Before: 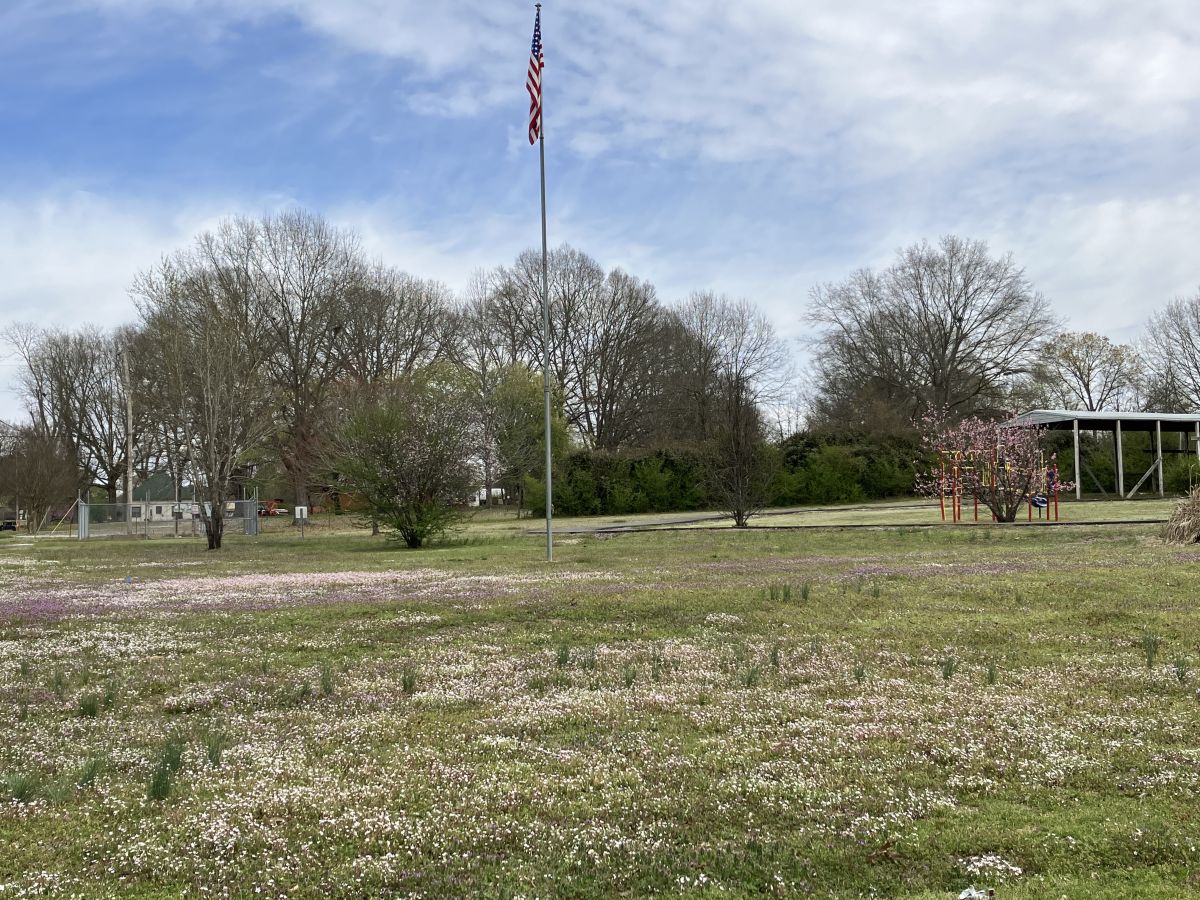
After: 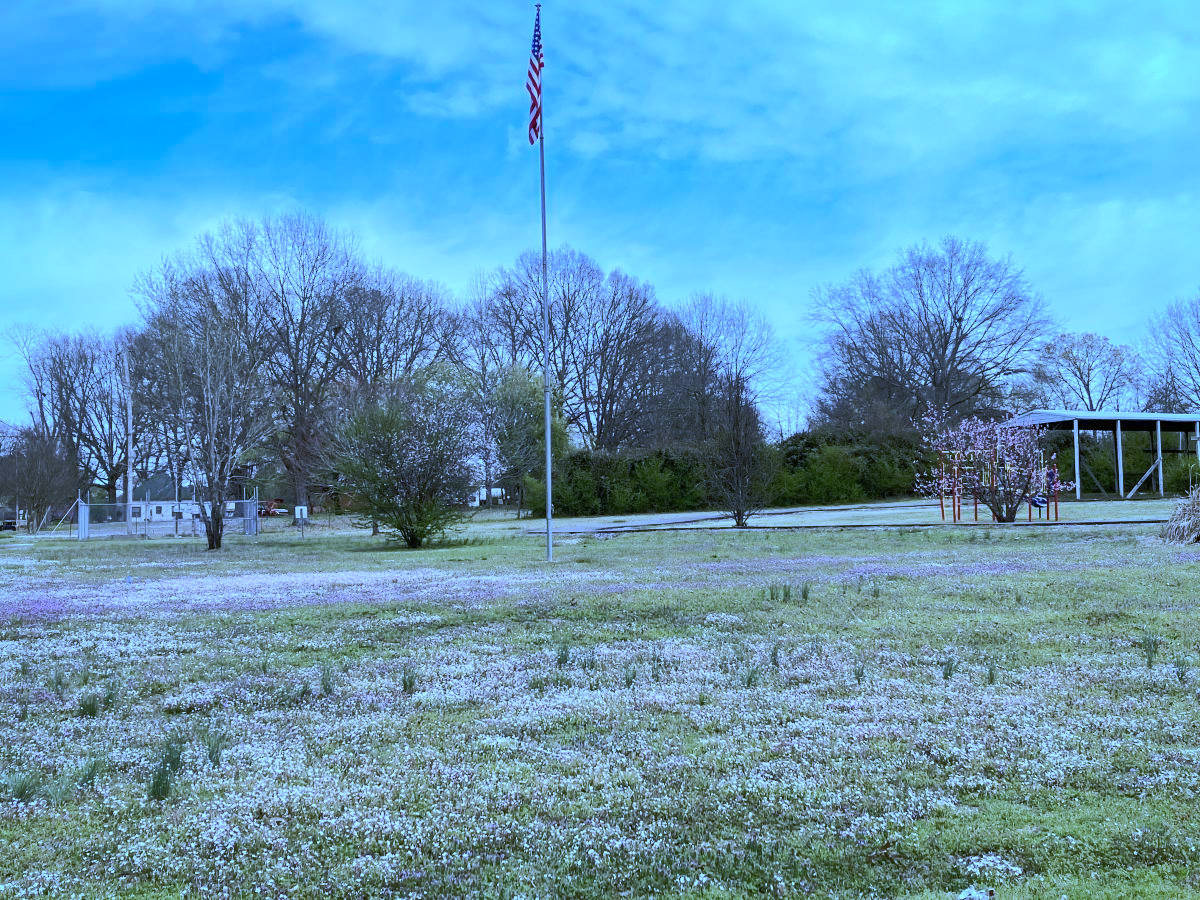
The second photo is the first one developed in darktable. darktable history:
white balance: red 0.766, blue 1.537
shadows and highlights: on, module defaults
rgb curve: curves: ch0 [(0, 0) (0.284, 0.292) (0.505, 0.644) (1, 1)], compensate middle gray true
